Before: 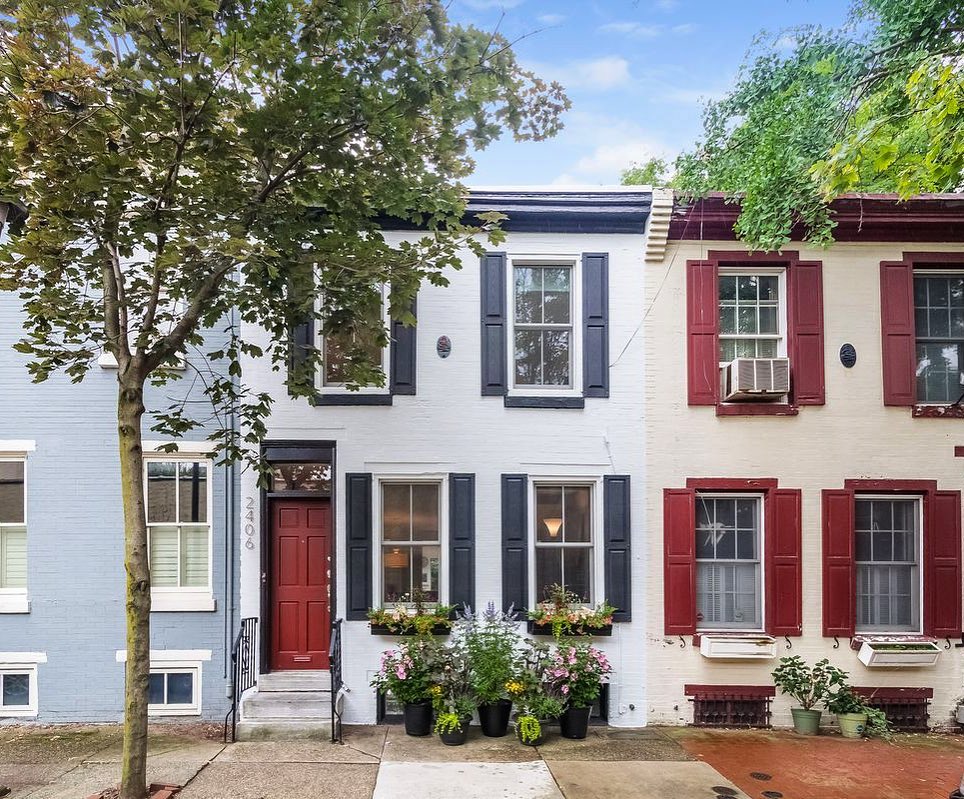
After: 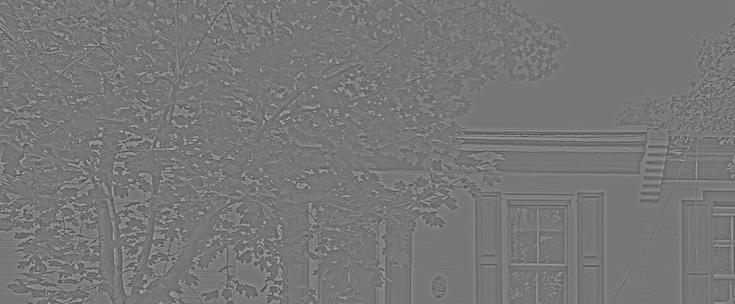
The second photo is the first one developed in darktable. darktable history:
highpass: sharpness 5.84%, contrast boost 8.44%
crop: left 0.579%, top 7.627%, right 23.167%, bottom 54.275%
